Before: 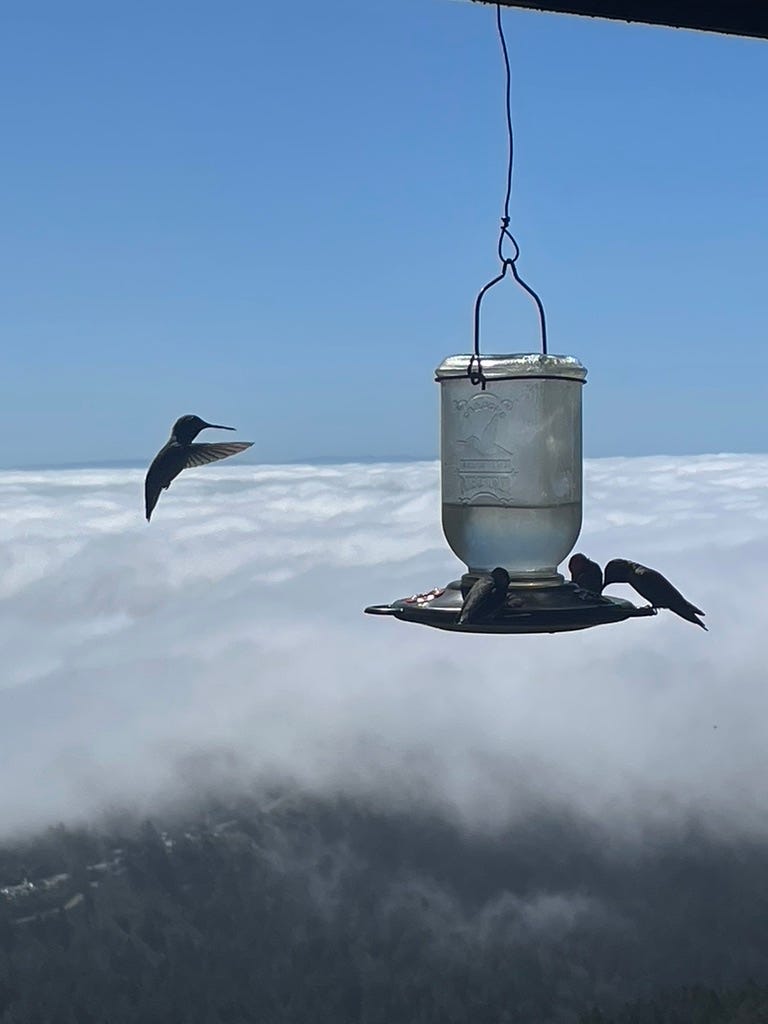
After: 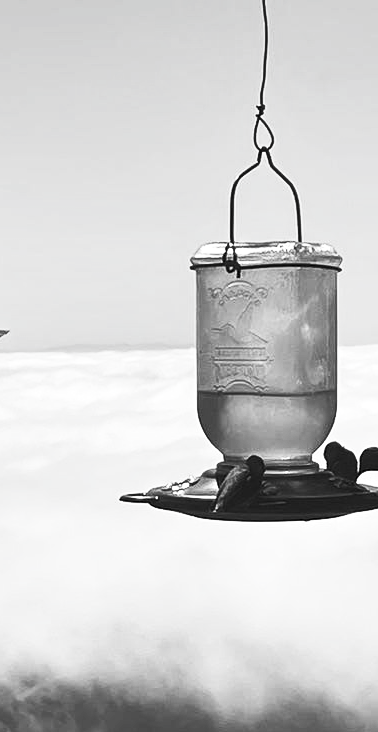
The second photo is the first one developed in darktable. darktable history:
local contrast: highlights 105%, shadows 97%, detail 119%, midtone range 0.2
contrast brightness saturation: contrast 0.541, brightness 0.458, saturation -0.996
crop: left 31.954%, top 10.986%, right 18.736%, bottom 17.479%
